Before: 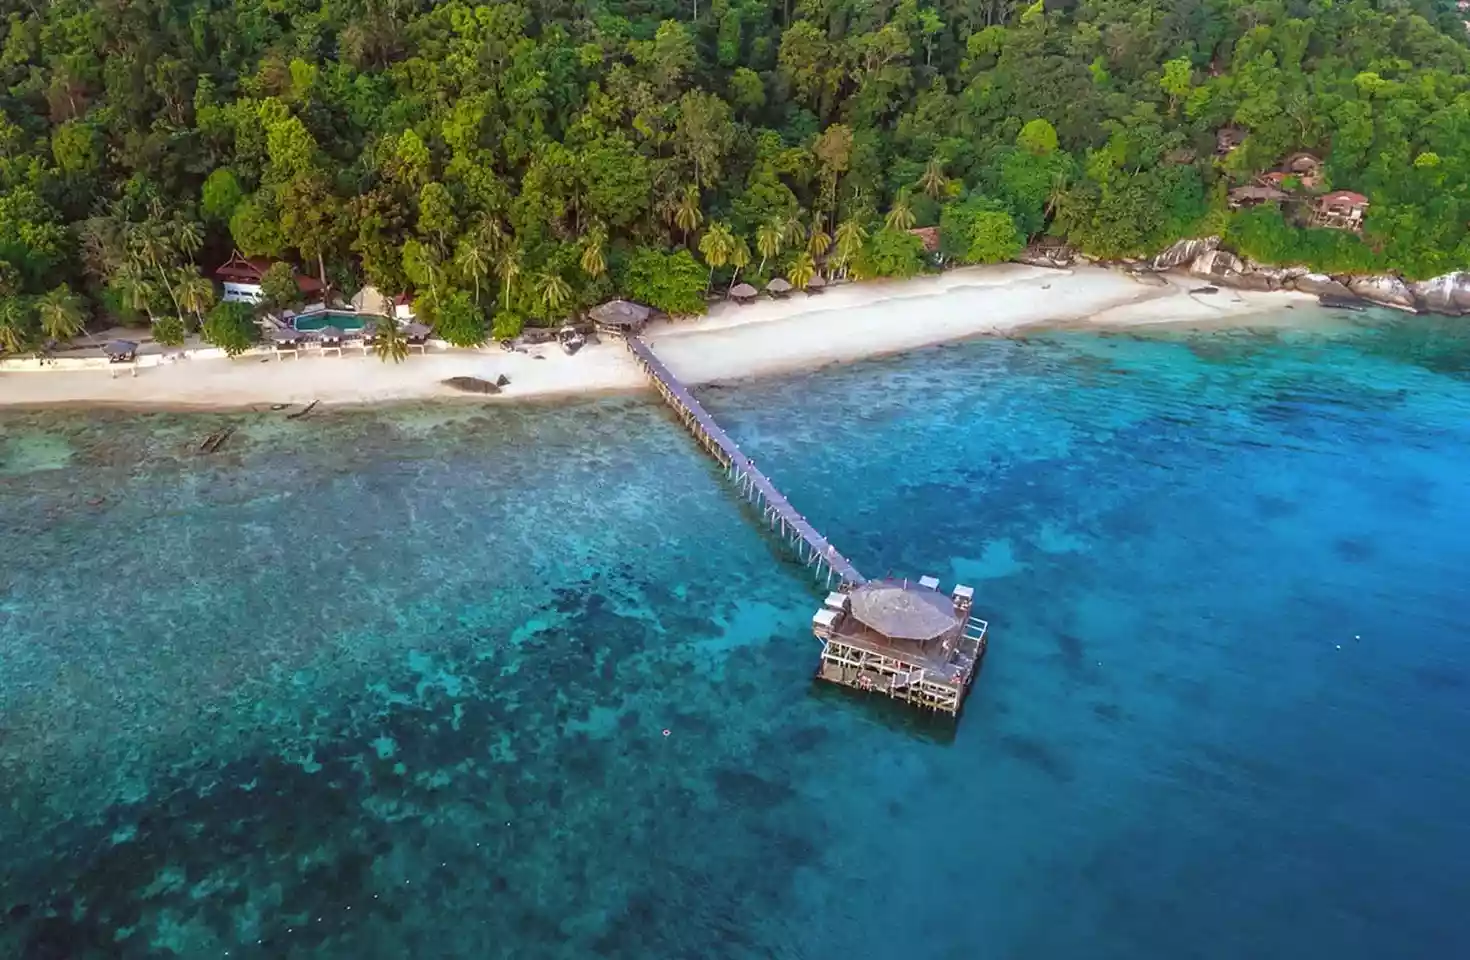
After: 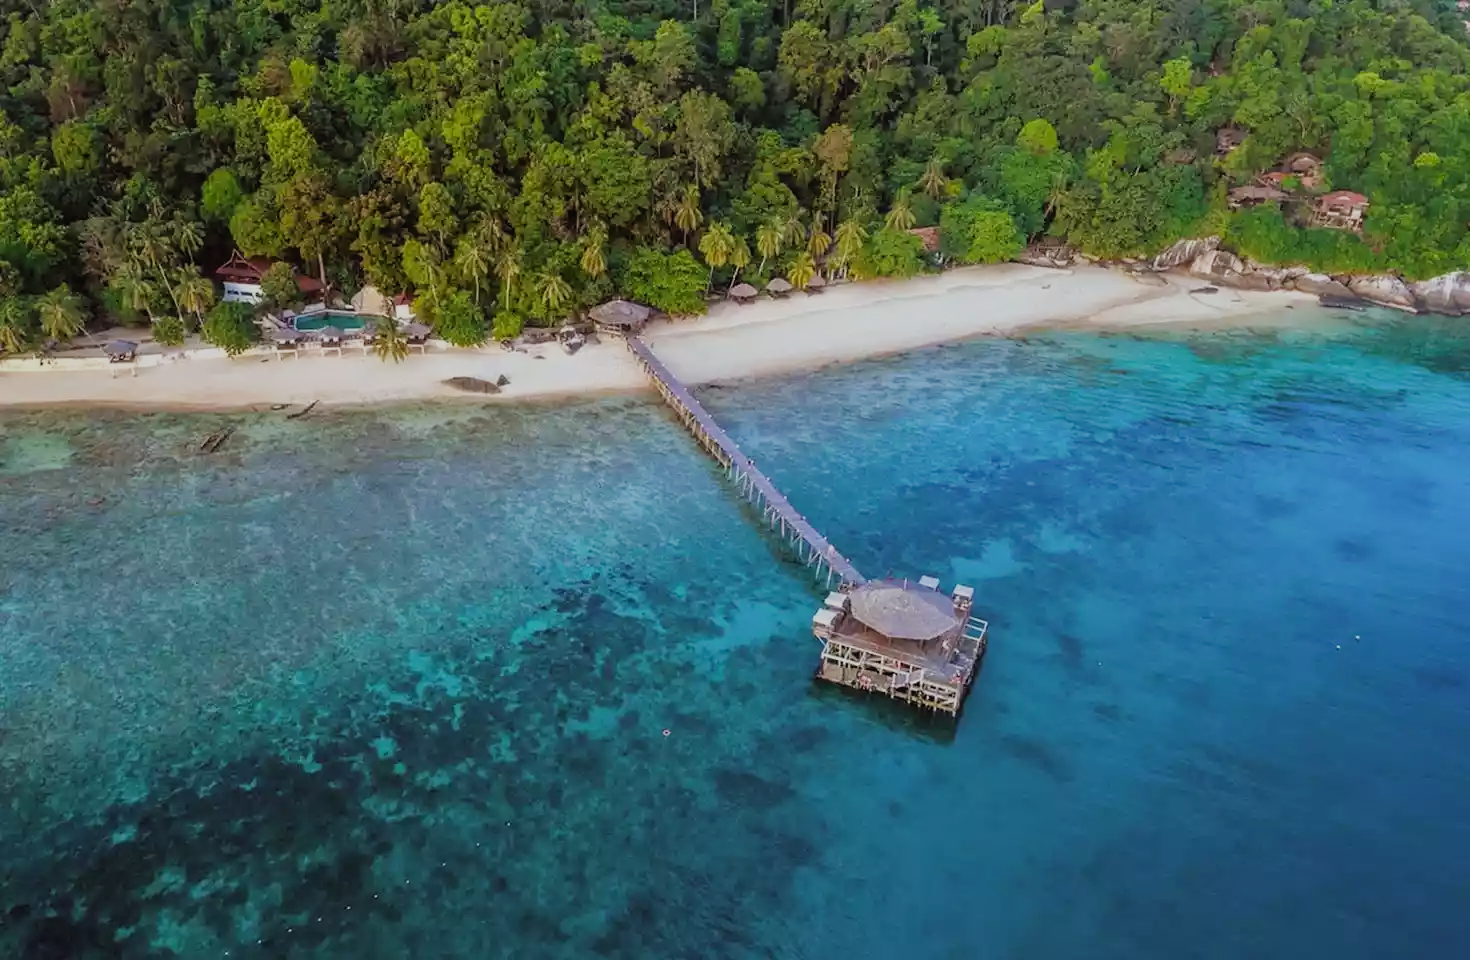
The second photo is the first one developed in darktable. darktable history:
filmic rgb: black relative exposure -7.65 EV, white relative exposure 4.56 EV, hardness 3.61, iterations of high-quality reconstruction 10
local contrast: mode bilateral grid, contrast 100, coarseness 100, detail 91%, midtone range 0.2
